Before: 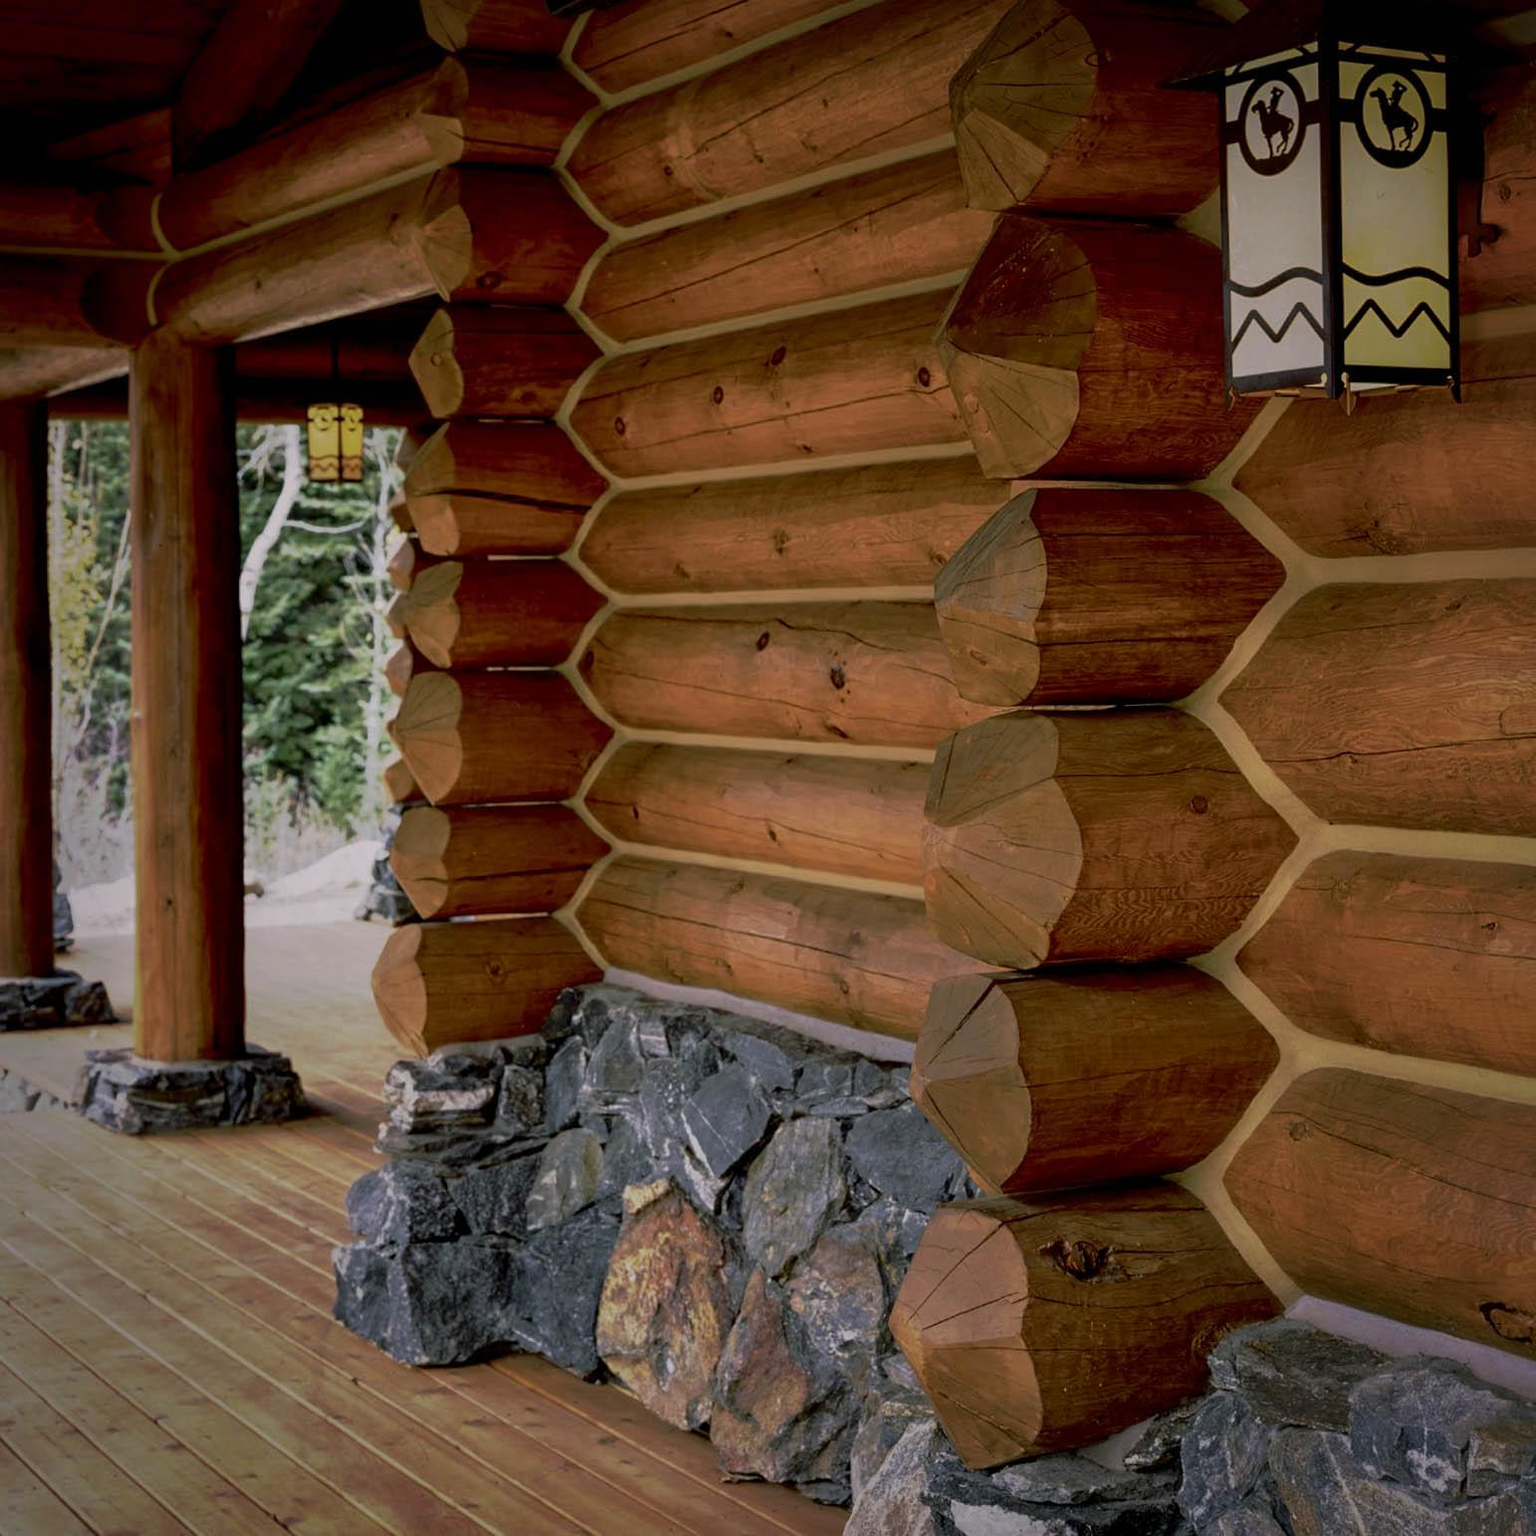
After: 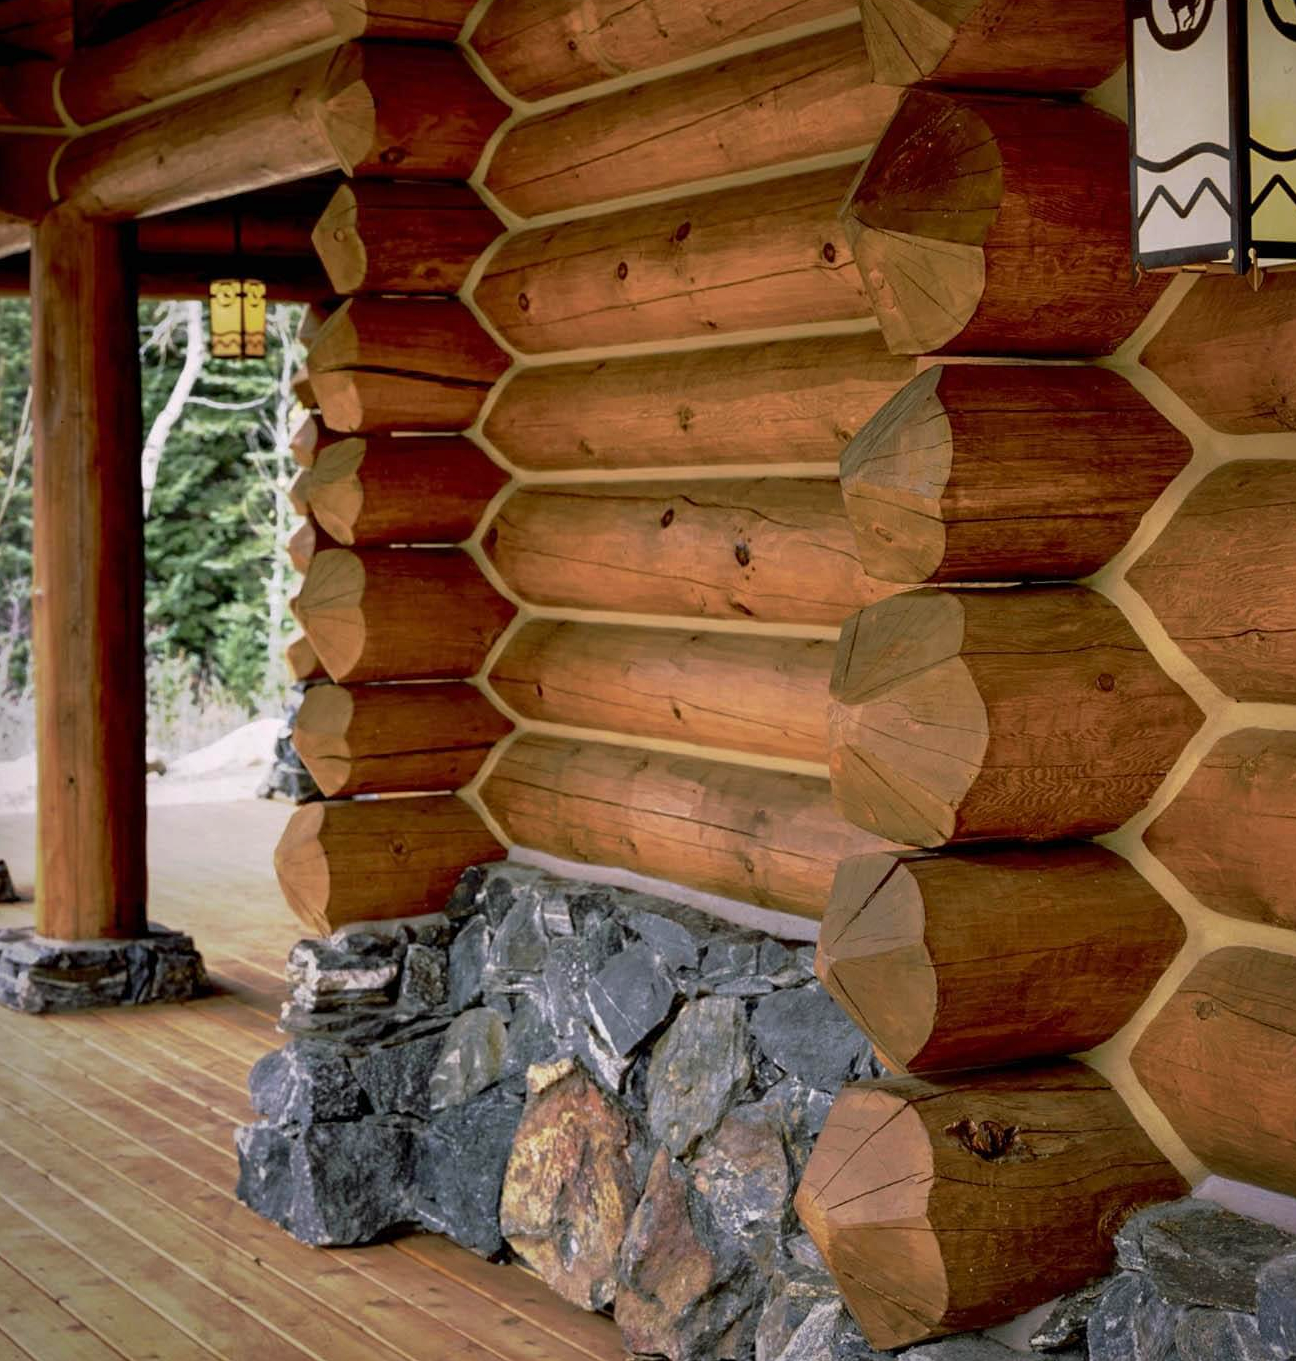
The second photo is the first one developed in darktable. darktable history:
exposure: exposure 0.64 EV, compensate highlight preservation false
crop: left 6.446%, top 8.188%, right 9.538%, bottom 3.548%
